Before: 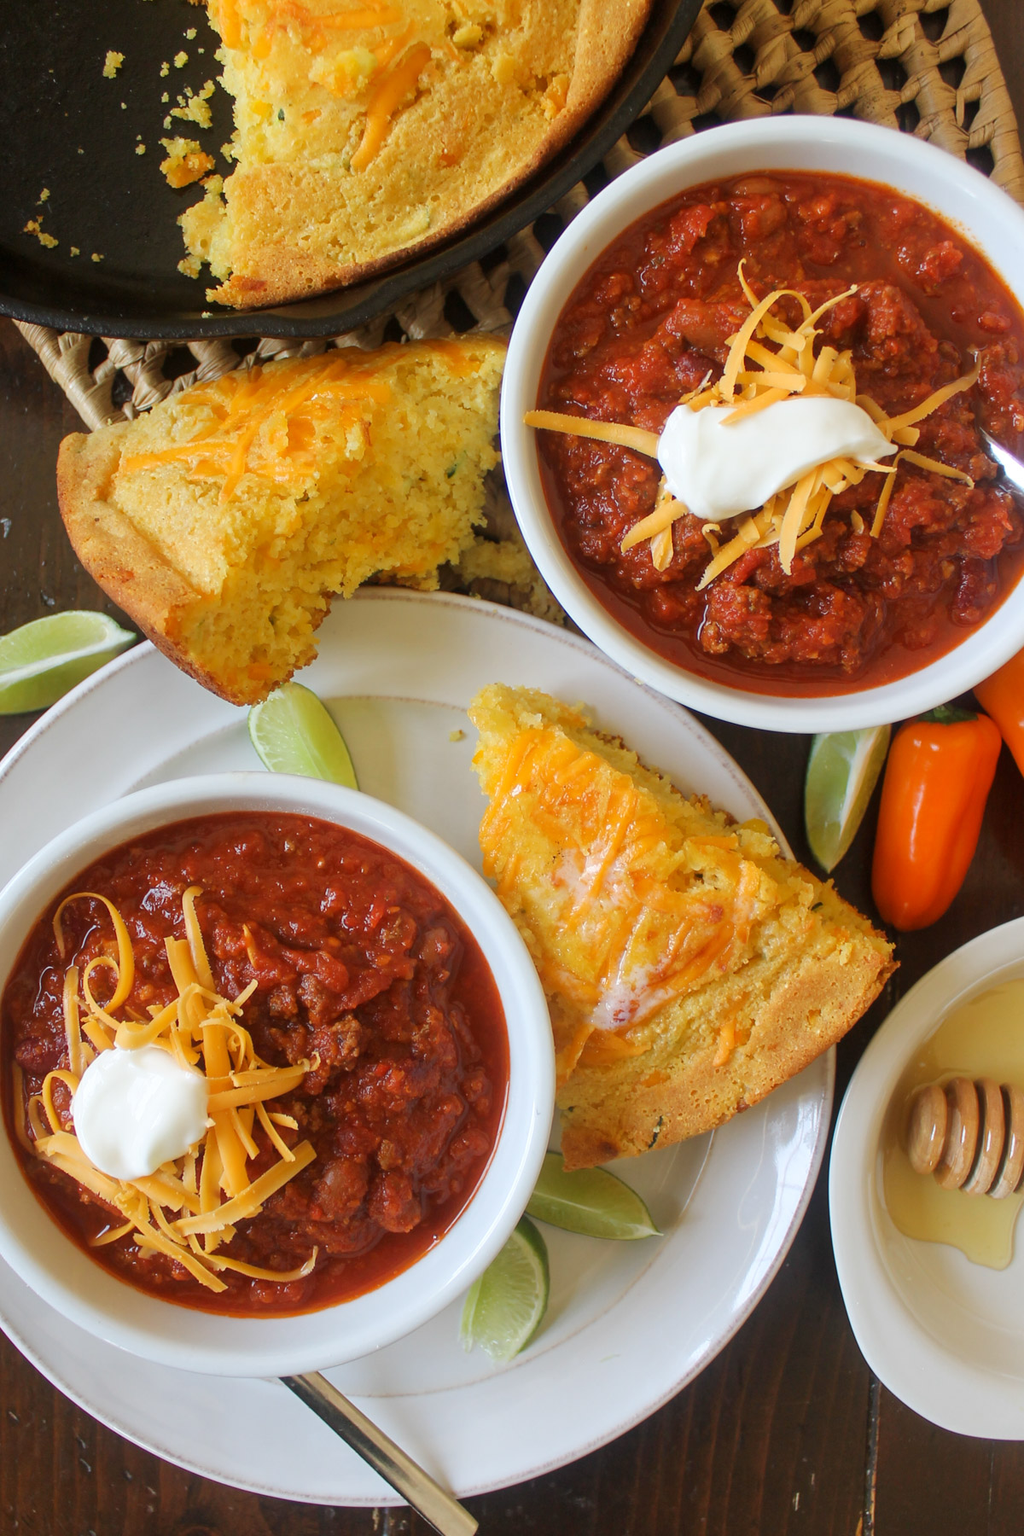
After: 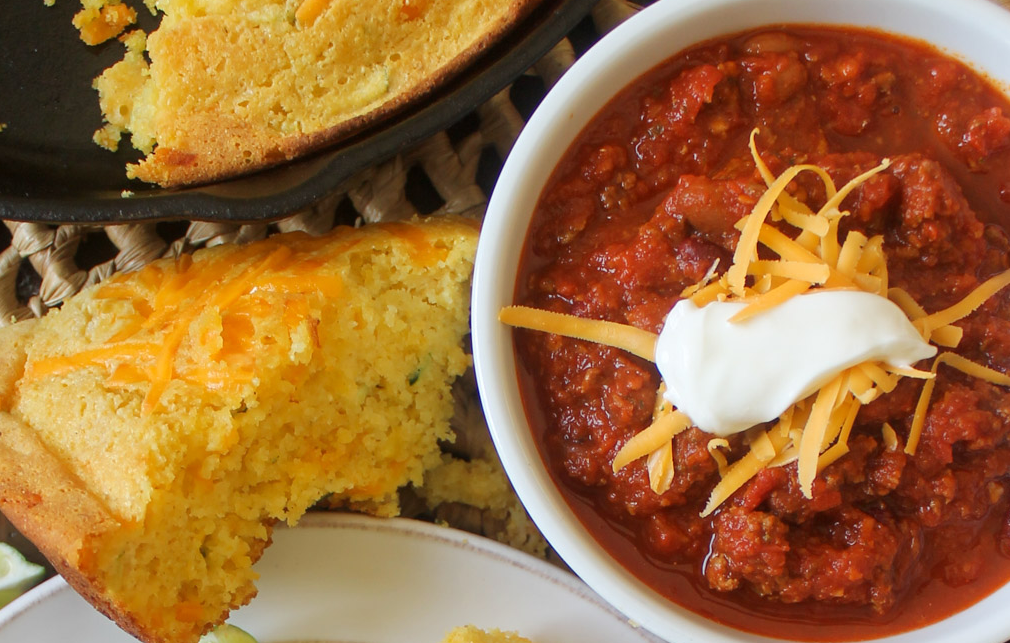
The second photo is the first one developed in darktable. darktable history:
crop and rotate: left 9.641%, top 9.76%, right 6.143%, bottom 54.481%
